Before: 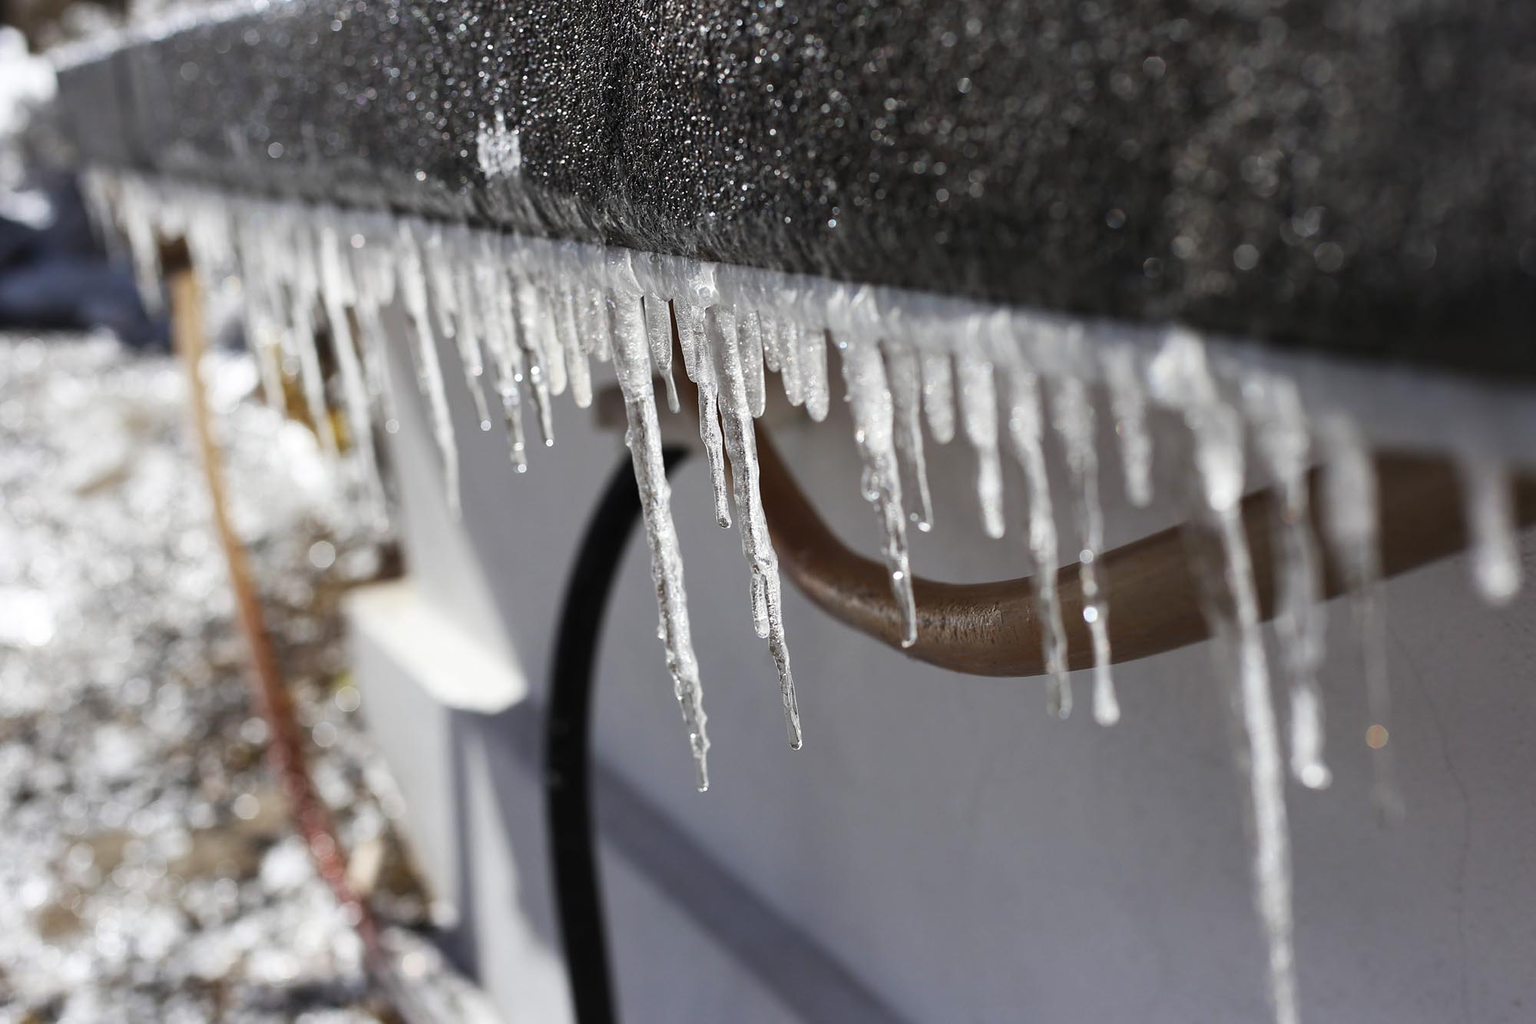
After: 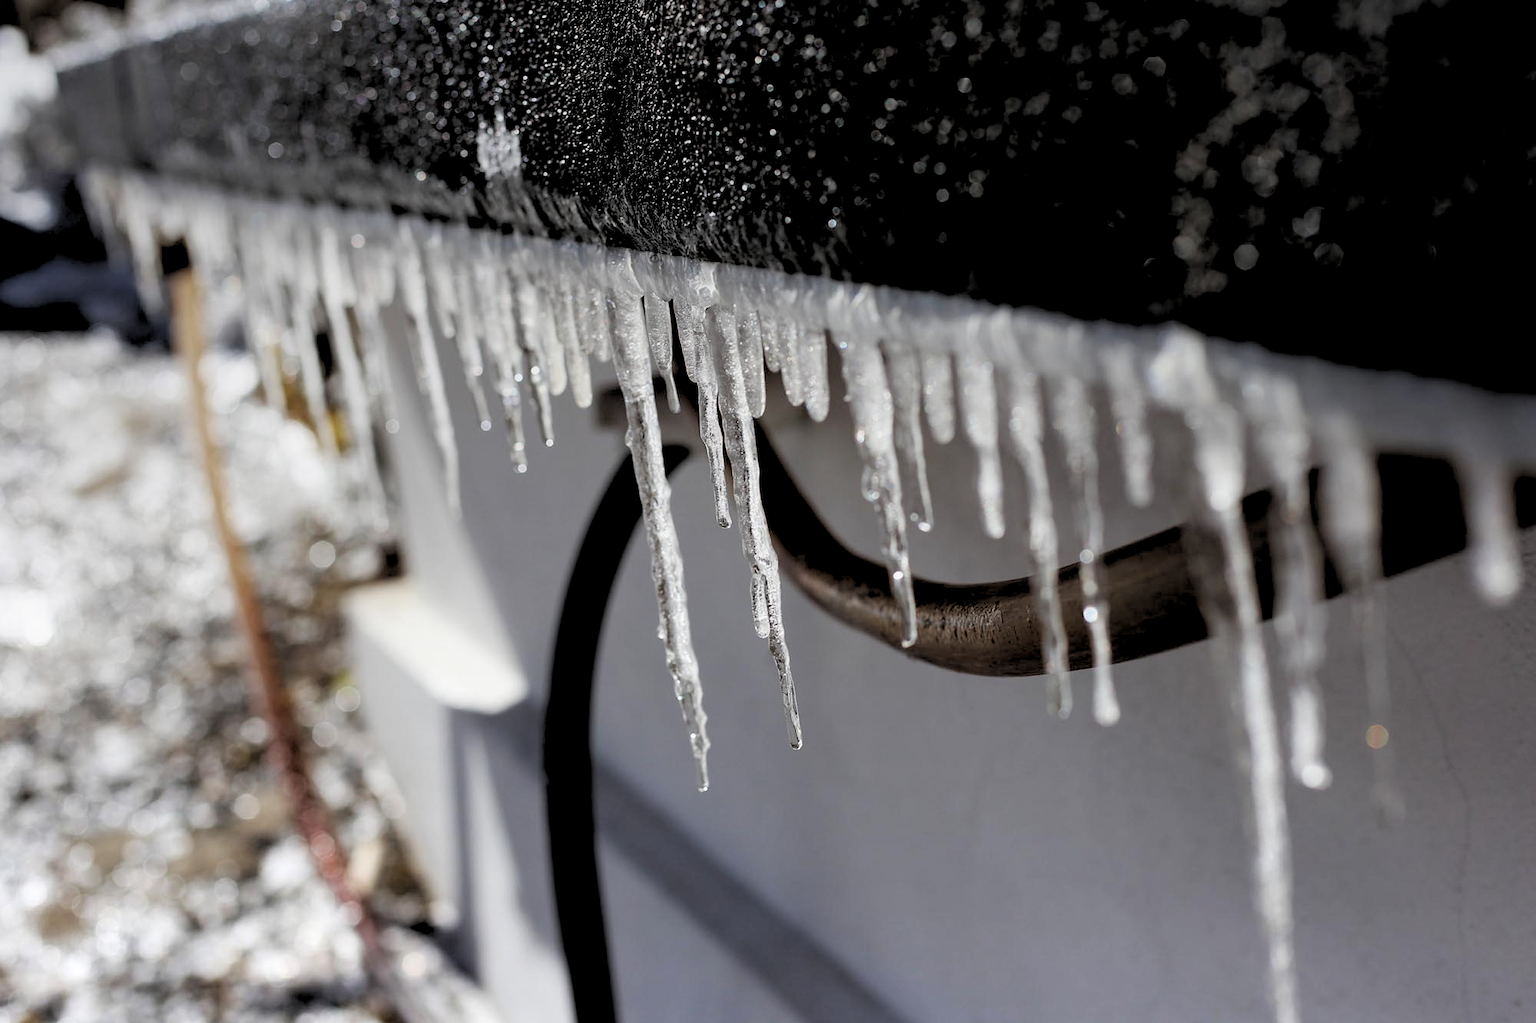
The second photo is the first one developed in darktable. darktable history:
graduated density: on, module defaults
rgb levels: levels [[0.029, 0.461, 0.922], [0, 0.5, 1], [0, 0.5, 1]]
